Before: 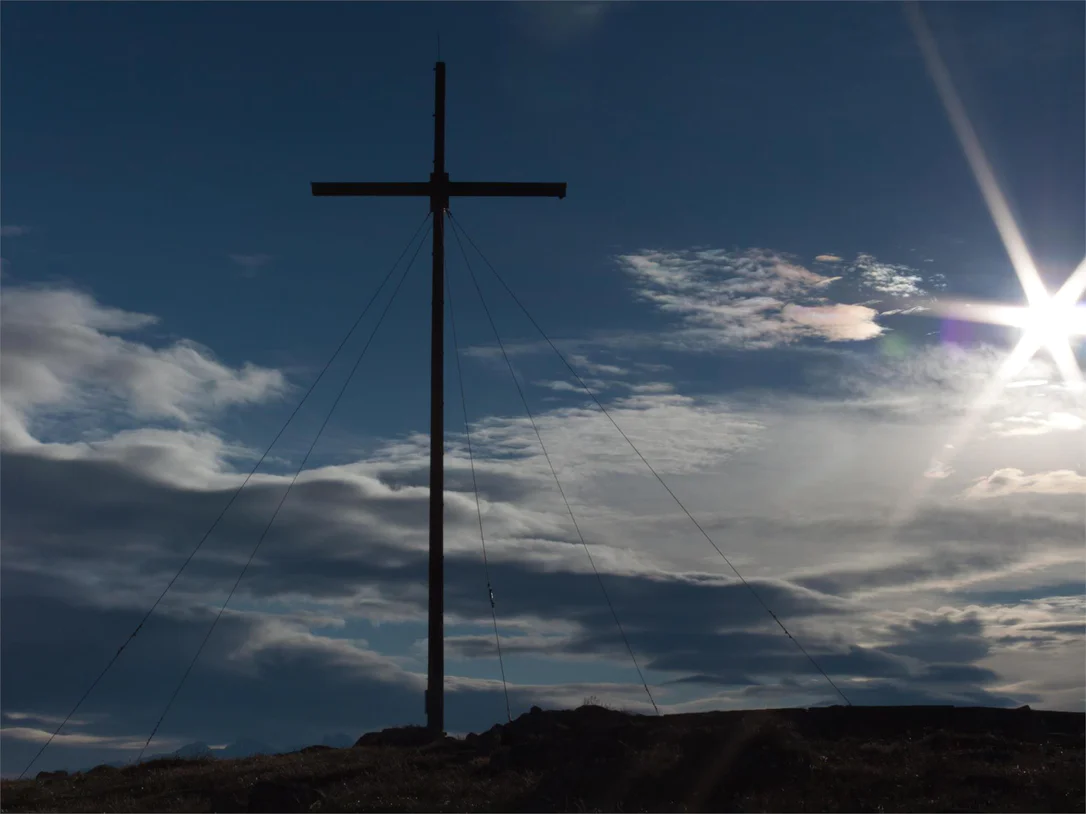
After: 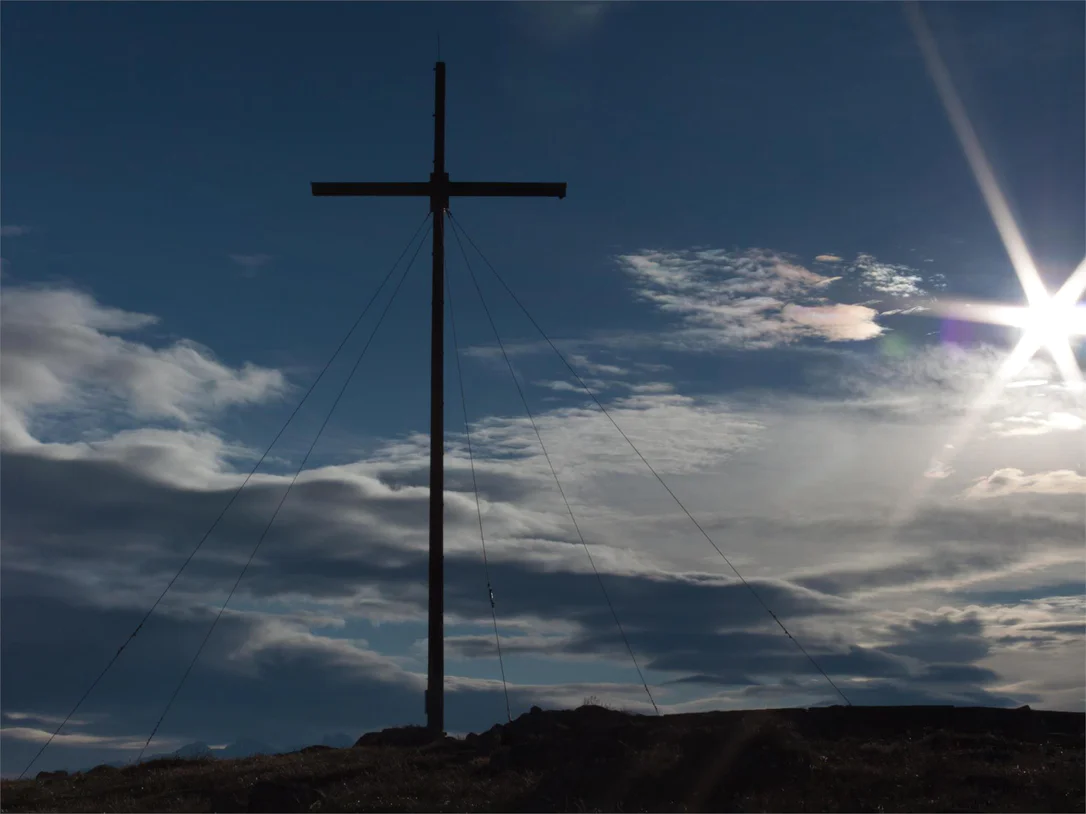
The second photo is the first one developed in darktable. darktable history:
shadows and highlights: shadows 22.05, highlights -49.24, soften with gaussian
